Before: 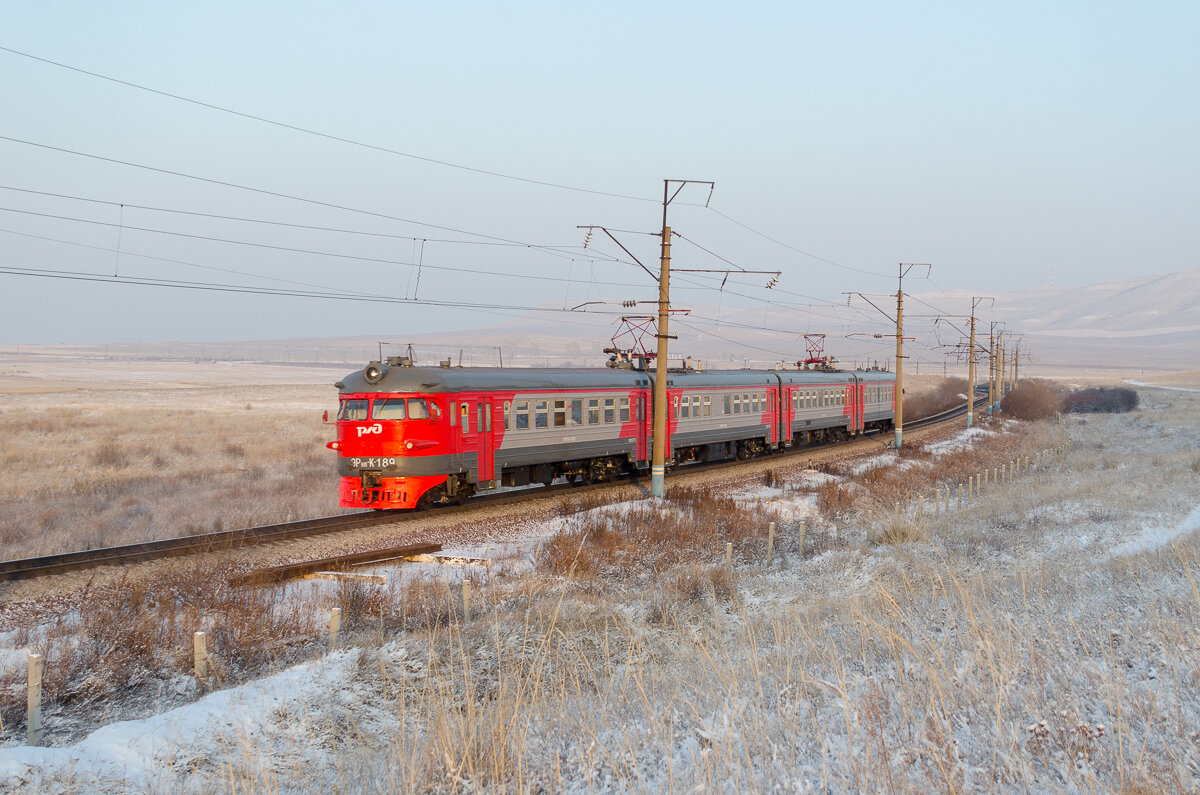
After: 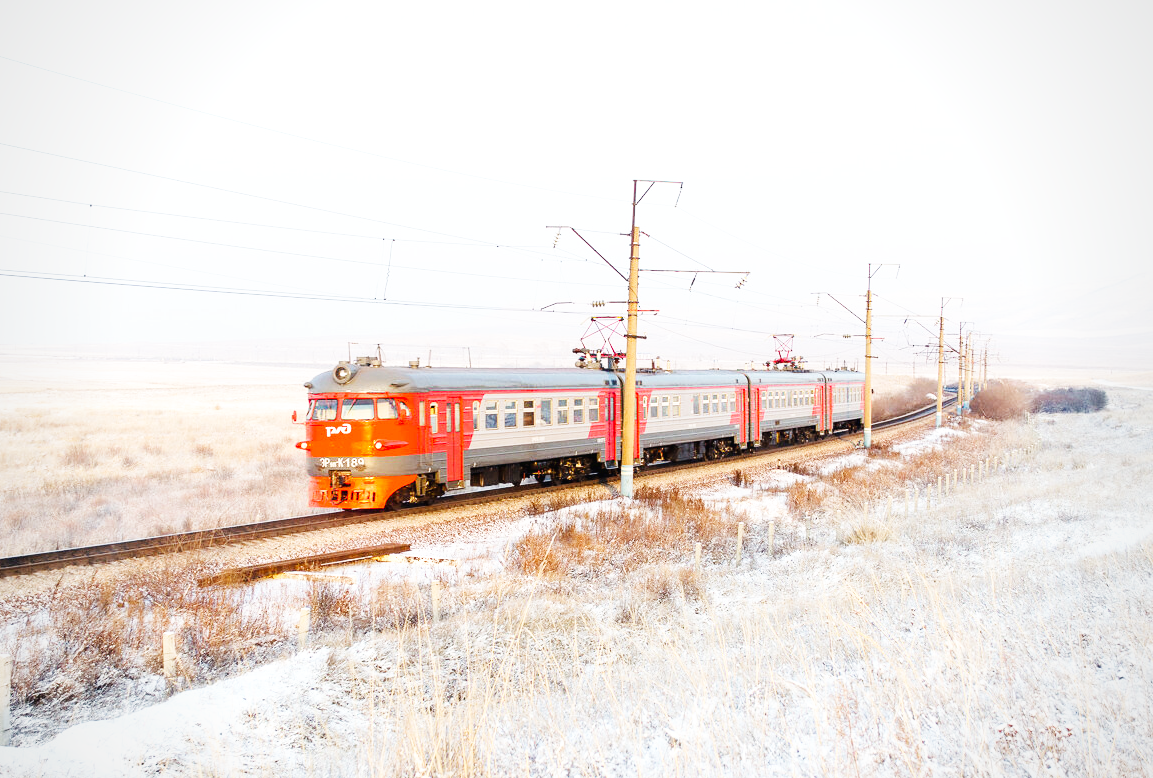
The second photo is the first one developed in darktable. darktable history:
tone equalizer: -8 EV -0.38 EV, -7 EV -0.388 EV, -6 EV -0.325 EV, -5 EV -0.259 EV, -3 EV 0.256 EV, -2 EV 0.342 EV, -1 EV 0.37 EV, +0 EV 0.415 EV, smoothing diameter 24.79%, edges refinement/feathering 5.72, preserve details guided filter
base curve: curves: ch0 [(0, 0.003) (0.001, 0.002) (0.006, 0.004) (0.02, 0.022) (0.048, 0.086) (0.094, 0.234) (0.162, 0.431) (0.258, 0.629) (0.385, 0.8) (0.548, 0.918) (0.751, 0.988) (1, 1)], preserve colors none
crop and rotate: left 2.587%, right 1.247%, bottom 2.057%
vignetting: fall-off radius 60.53%, brightness -0.283
